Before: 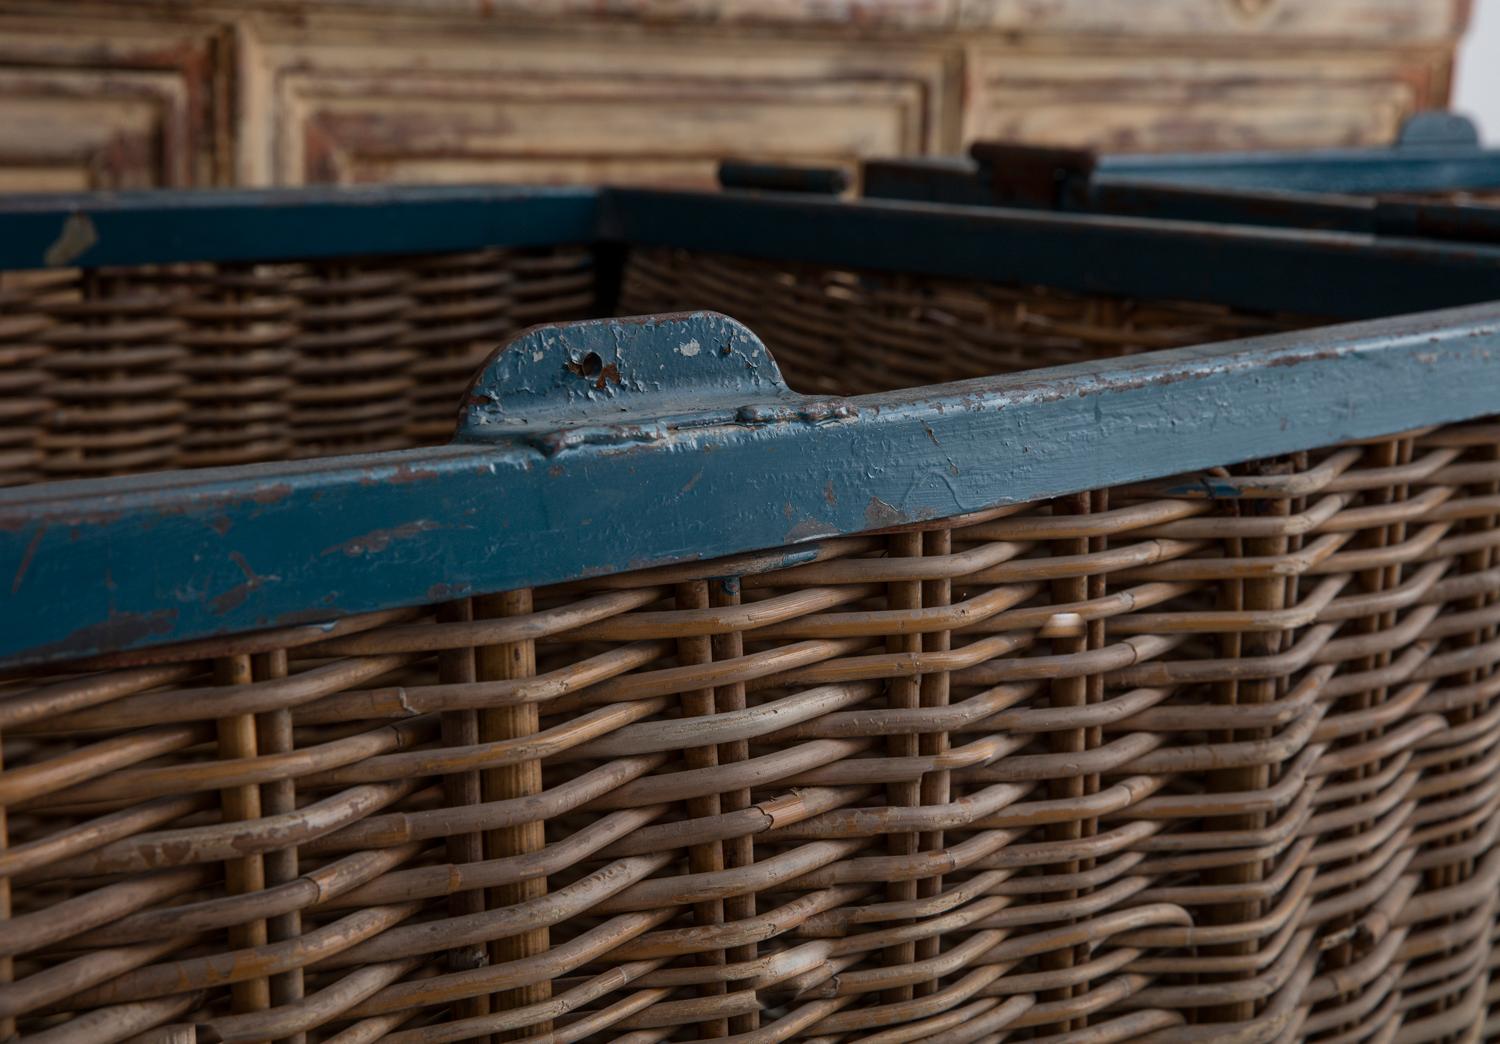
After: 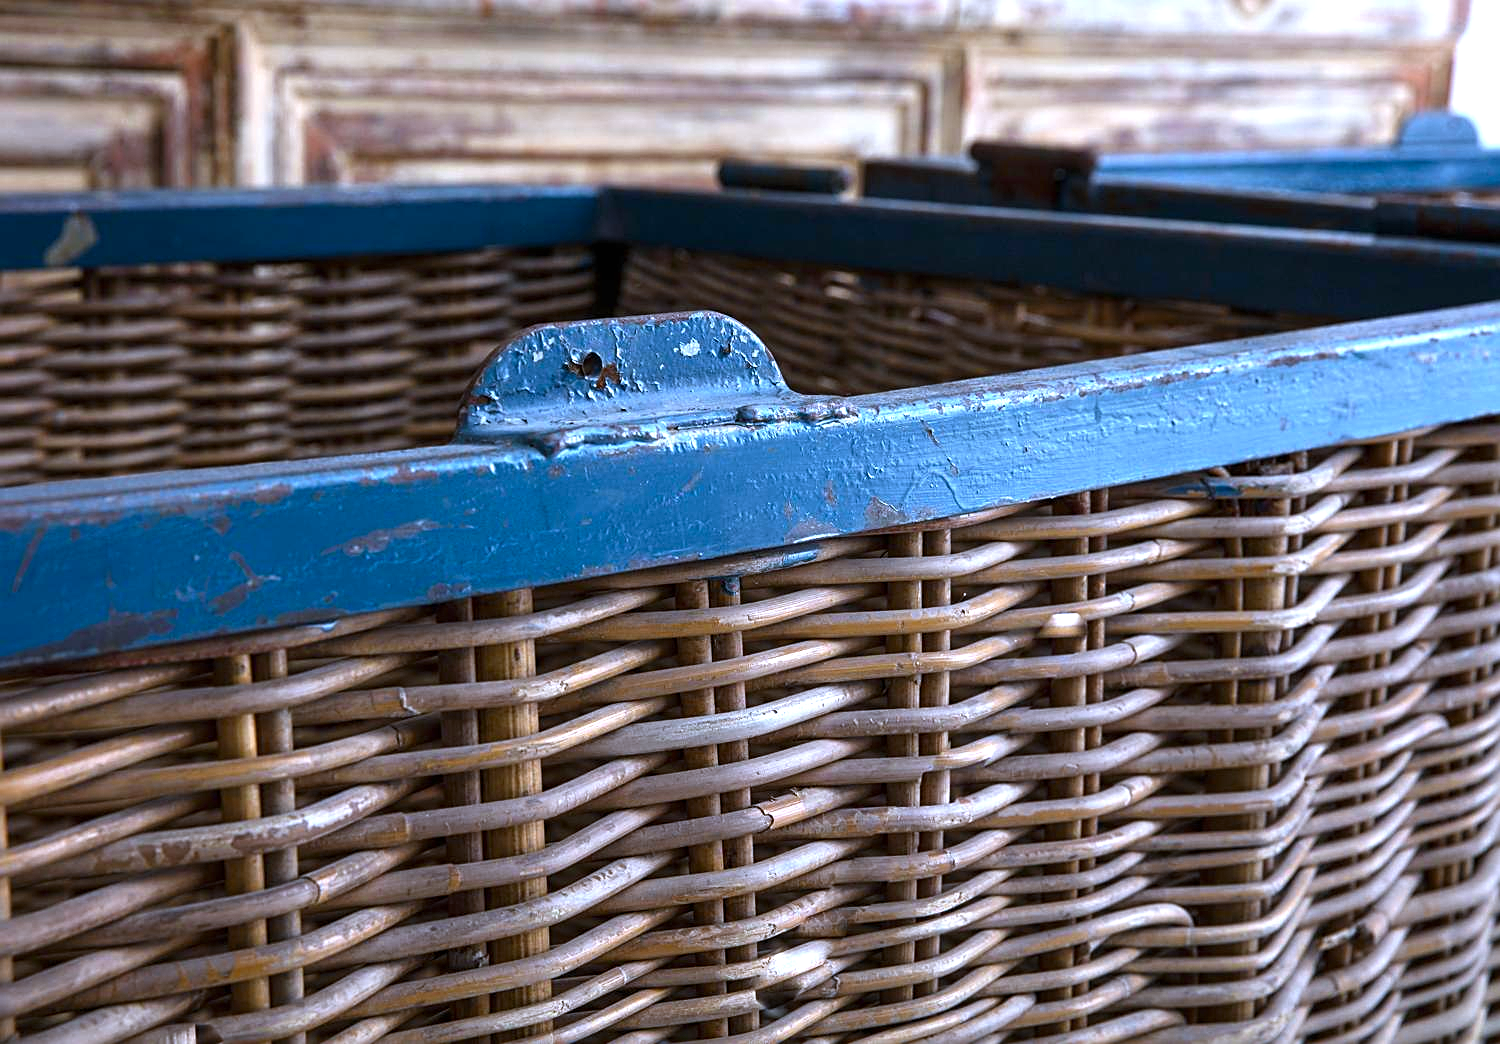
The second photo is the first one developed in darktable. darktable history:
white balance: red 0.871, blue 1.249
exposure: black level correction 0, exposure 1.388 EV, compensate exposure bias true, compensate highlight preservation false
color balance: contrast 8.5%, output saturation 105%
sharpen: on, module defaults
